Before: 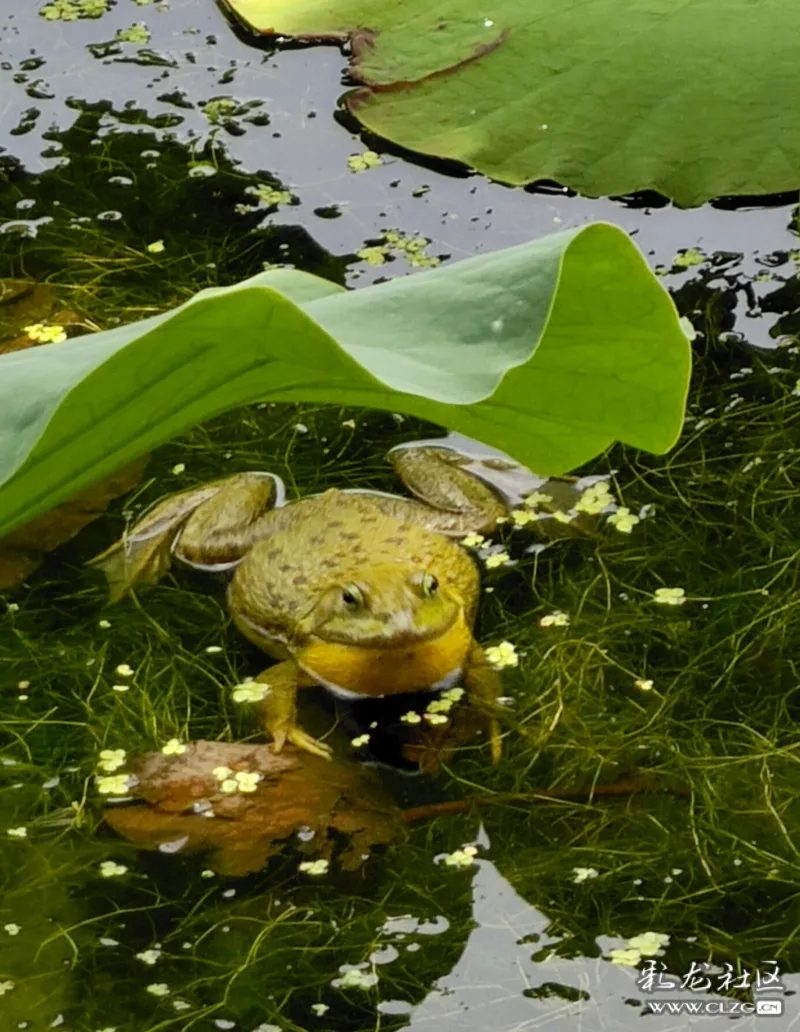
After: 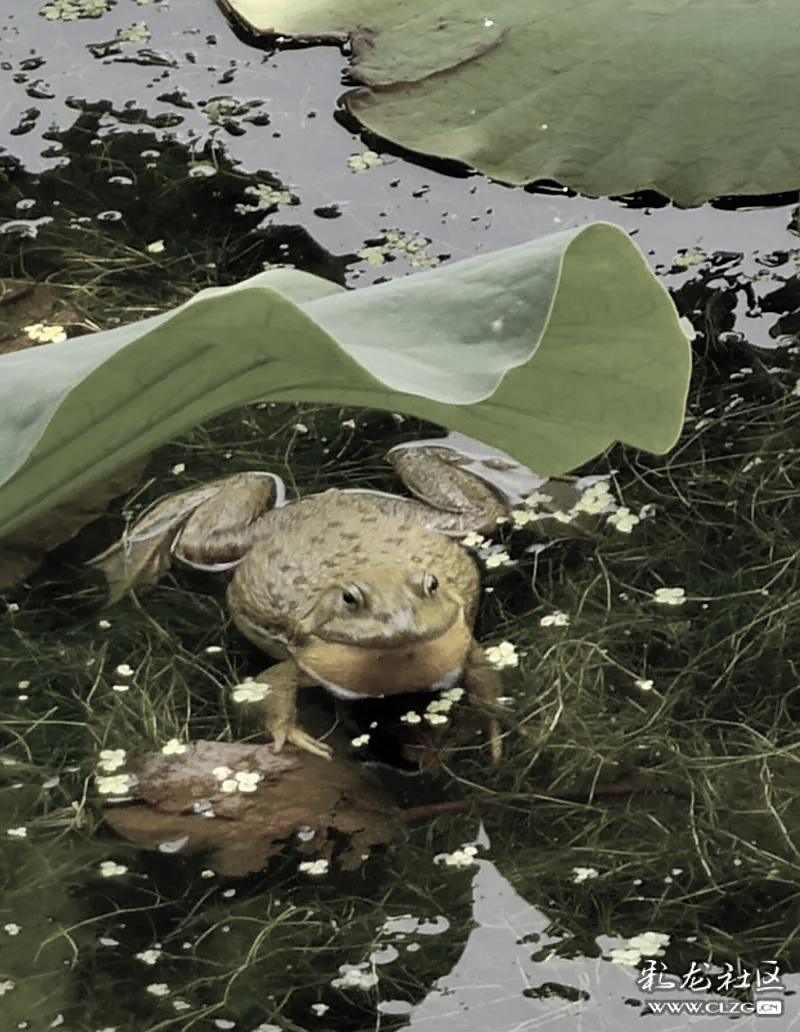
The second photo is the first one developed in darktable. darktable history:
color zones: curves: ch1 [(0, 0.153) (0.143, 0.15) (0.286, 0.151) (0.429, 0.152) (0.571, 0.152) (0.714, 0.151) (0.857, 0.151) (1, 0.153)]
sharpen: radius 1.577, amount 0.374, threshold 1.229
